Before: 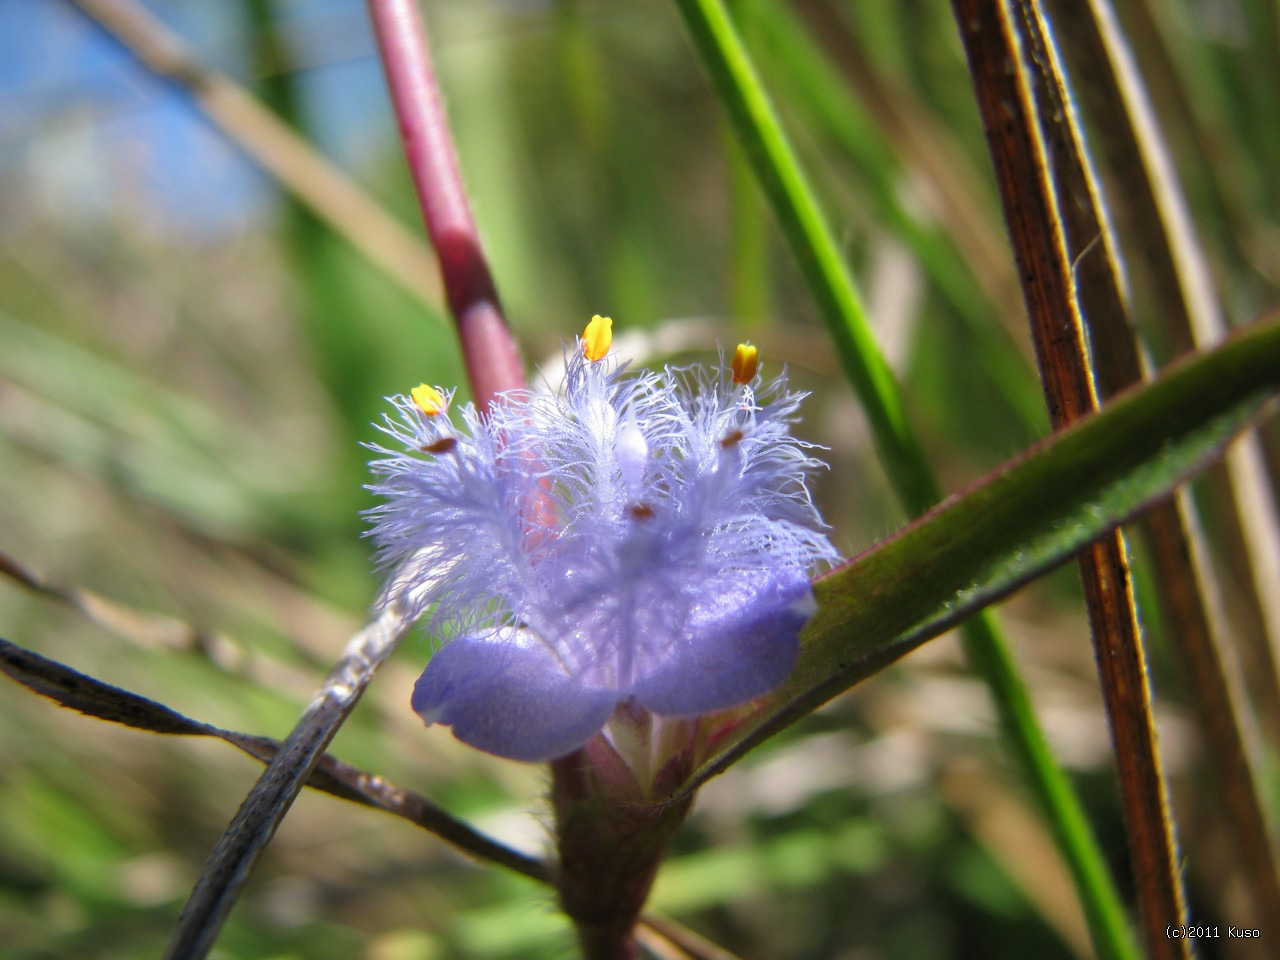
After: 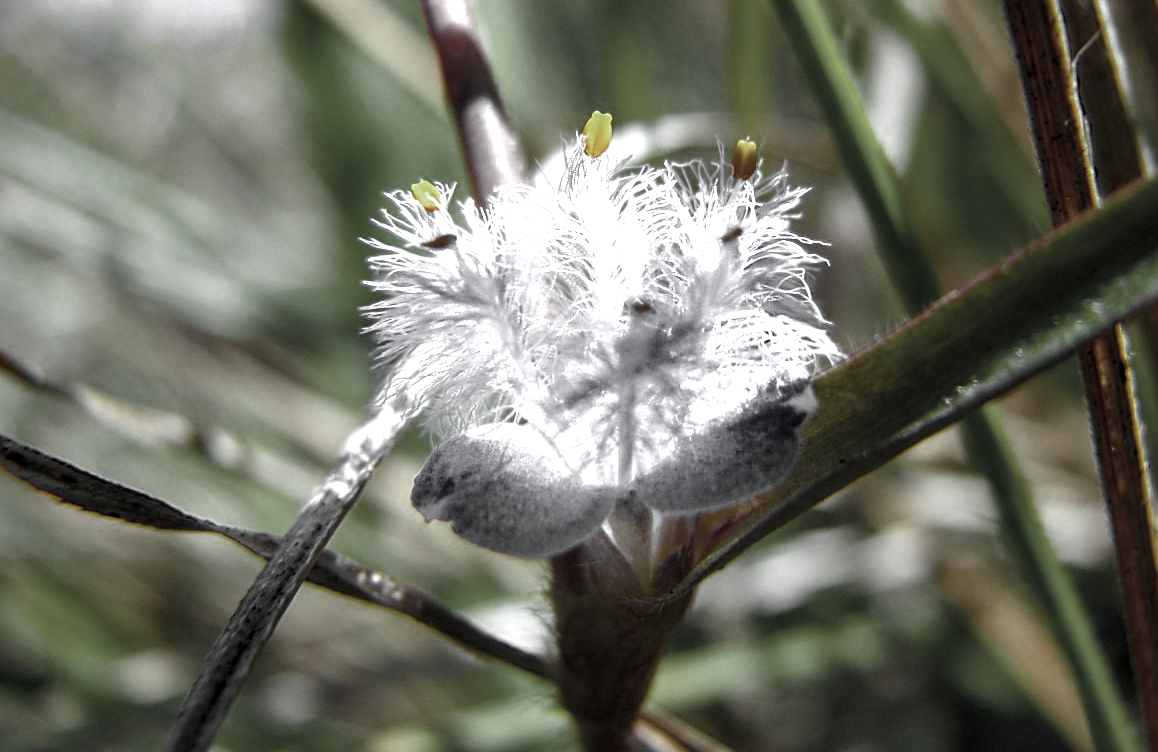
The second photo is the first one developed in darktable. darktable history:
color zones: curves: ch0 [(0, 0.613) (0.01, 0.613) (0.245, 0.448) (0.498, 0.529) (0.642, 0.665) (0.879, 0.777) (0.99, 0.613)]; ch1 [(0, 0.035) (0.121, 0.189) (0.259, 0.197) (0.415, 0.061) (0.589, 0.022) (0.732, 0.022) (0.857, 0.026) (0.991, 0.053)]
crop: top 21.327%, right 9.455%, bottom 0.293%
color balance rgb: highlights gain › luminance 20.022%, highlights gain › chroma 2.735%, highlights gain › hue 176.01°, perceptual saturation grading › global saturation 25.446%, global vibrance 10.588%, saturation formula JzAzBz (2021)
local contrast: on, module defaults
color calibration: illuminant as shot in camera, x 0.358, y 0.373, temperature 4628.91 K
tone equalizer: on, module defaults
sharpen: on, module defaults
